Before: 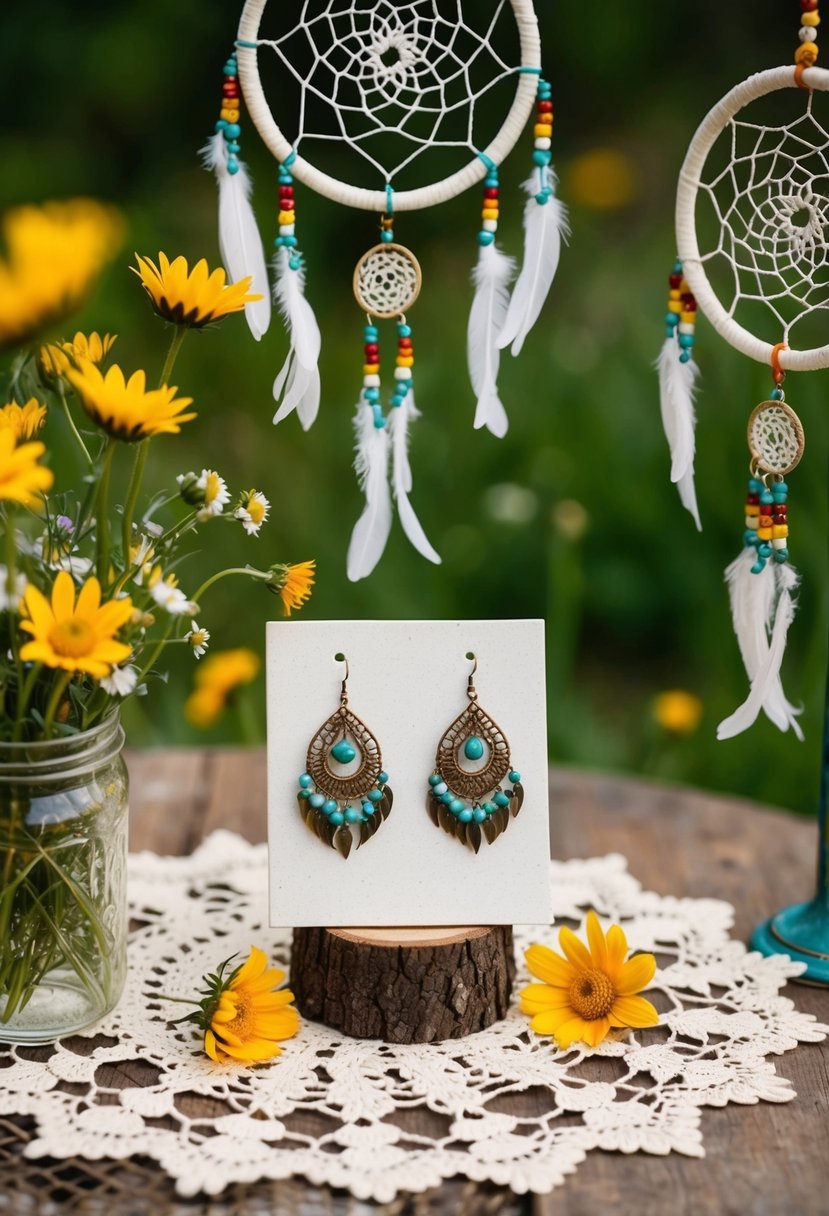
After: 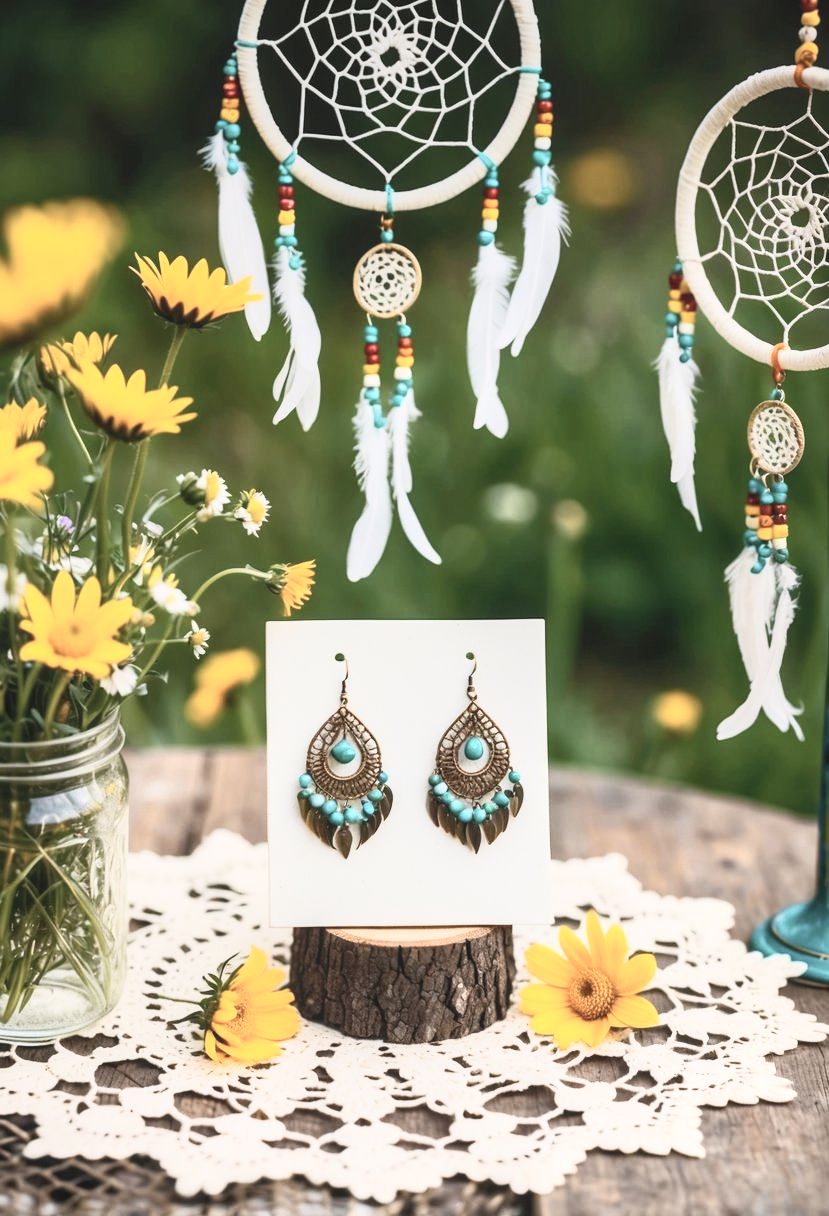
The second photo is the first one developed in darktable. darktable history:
contrast brightness saturation: contrast 0.436, brightness 0.548, saturation -0.193
local contrast: detail 114%
